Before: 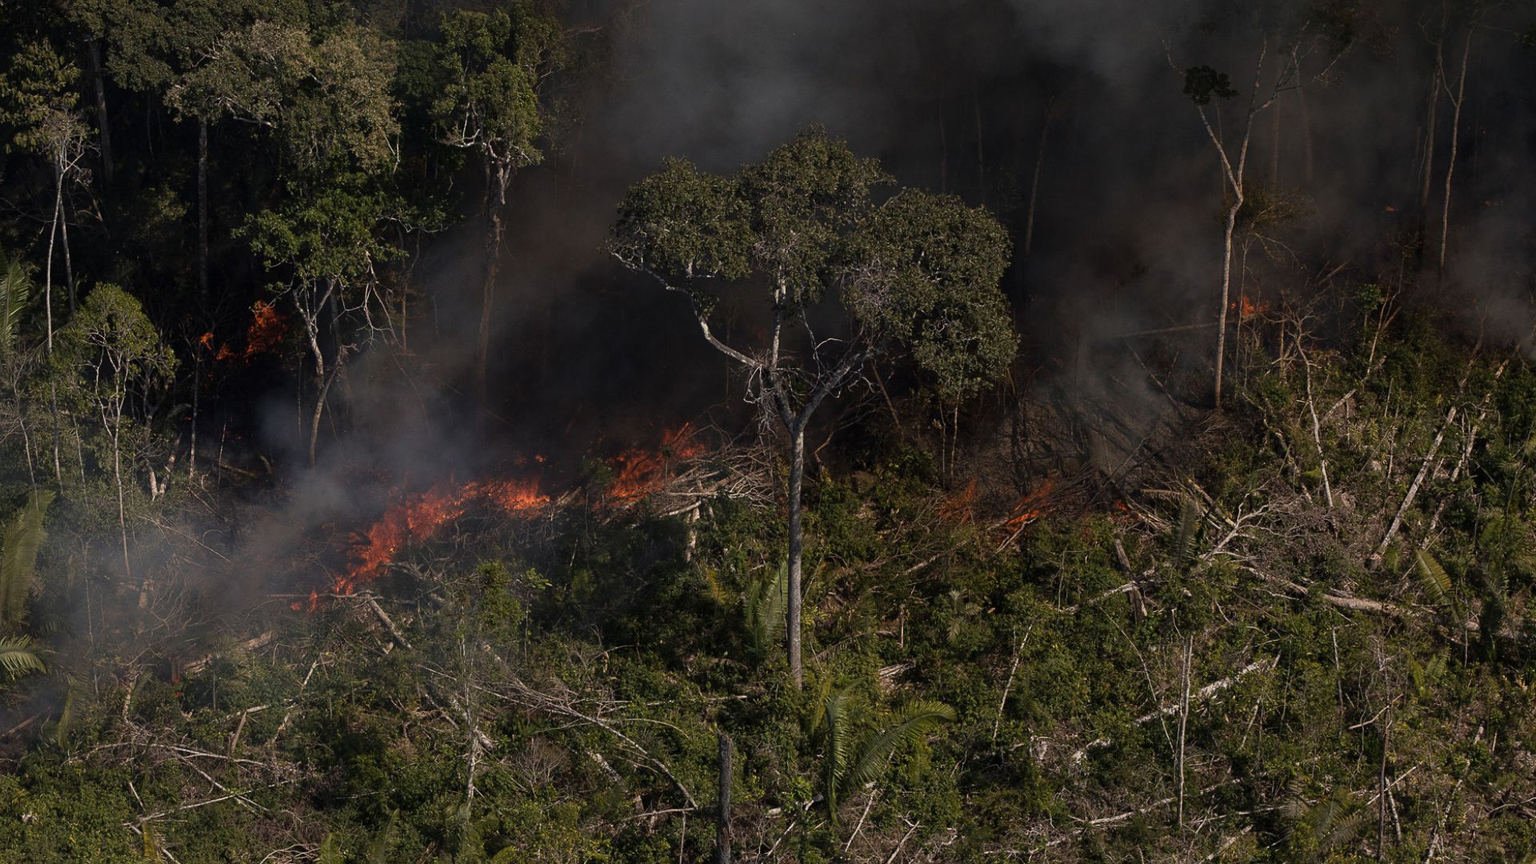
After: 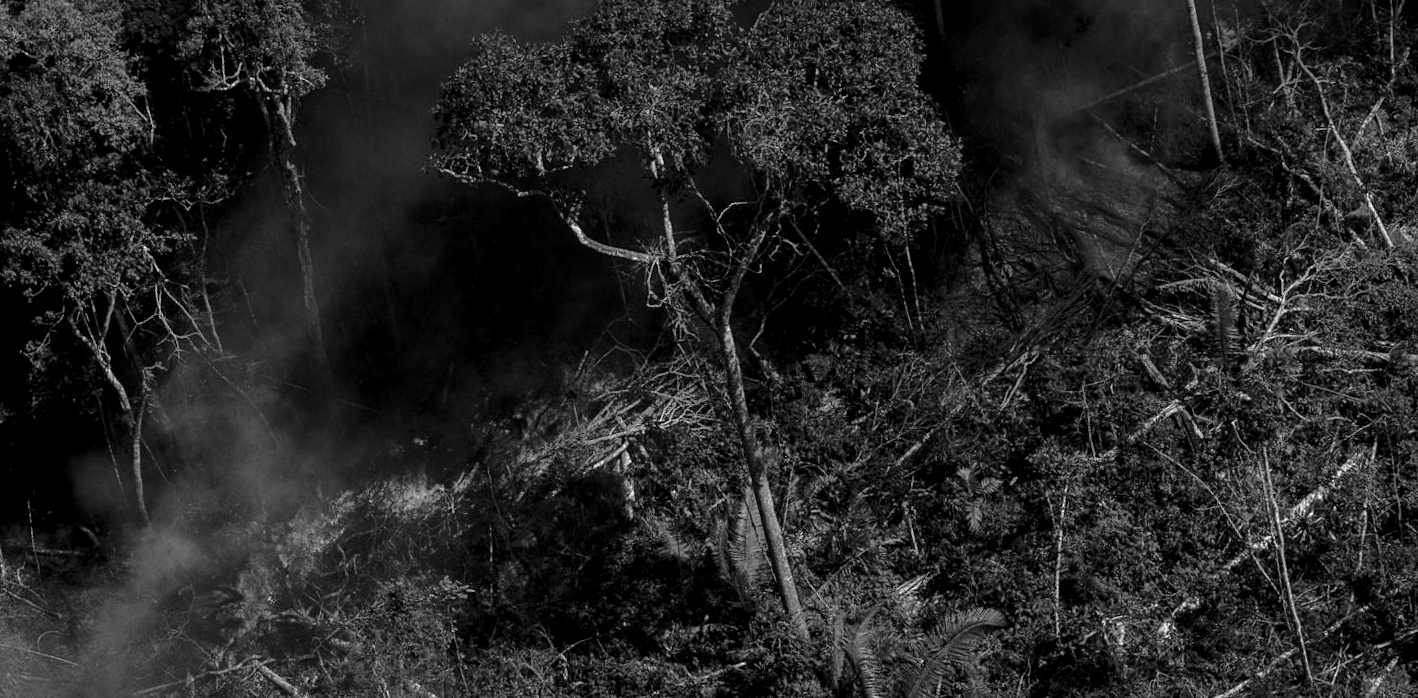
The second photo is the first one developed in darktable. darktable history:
crop: left 9.807%, top 6.259%, right 7.334%, bottom 2.177%
color calibration: x 0.38, y 0.391, temperature 4086.74 K
rotate and perspective: rotation -14.8°, crop left 0.1, crop right 0.903, crop top 0.25, crop bottom 0.748
local contrast: highlights 35%, detail 135%
monochrome: on, module defaults
contrast brightness saturation: contrast 0.1, brightness -0.26, saturation 0.14
shadows and highlights: on, module defaults
color balance rgb: linear chroma grading › shadows -2.2%, linear chroma grading › highlights -15%, linear chroma grading › global chroma -10%, linear chroma grading › mid-tones -10%, perceptual saturation grading › global saturation 45%, perceptual saturation grading › highlights -50%, perceptual saturation grading › shadows 30%, perceptual brilliance grading › global brilliance 18%, global vibrance 45%
